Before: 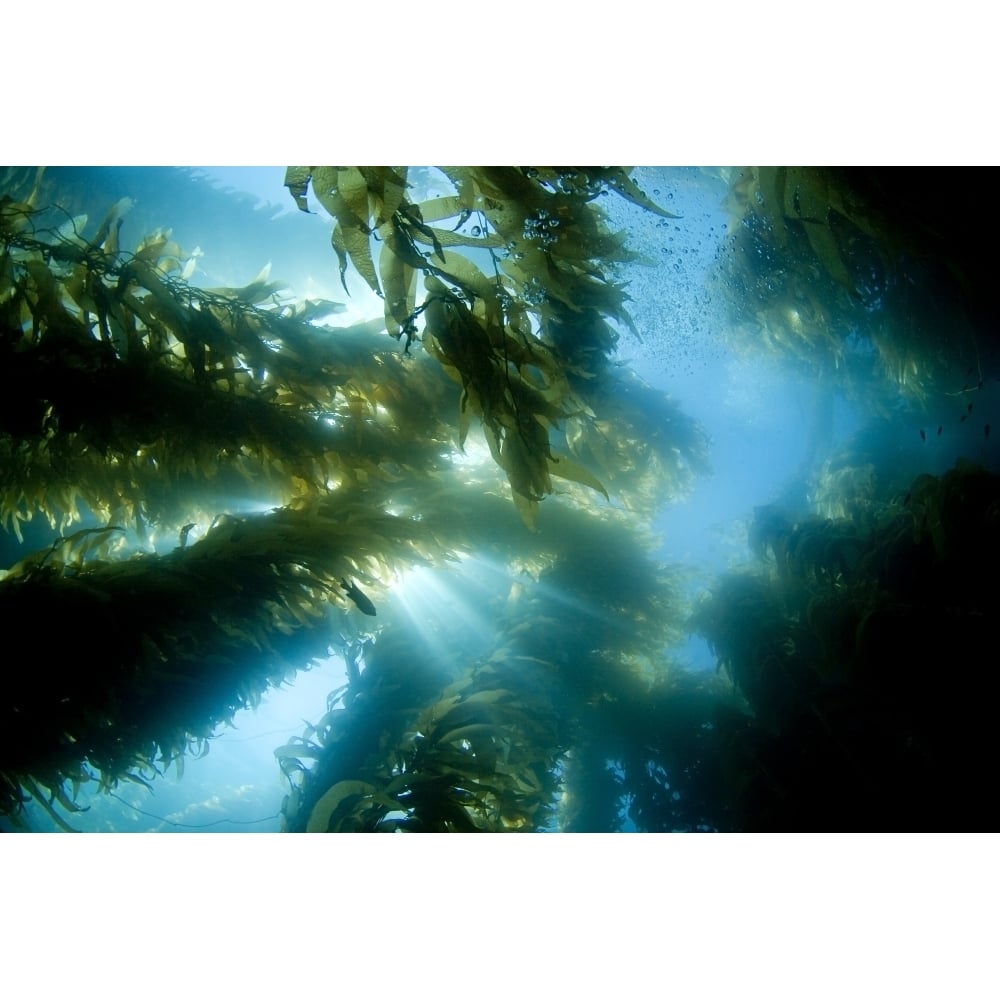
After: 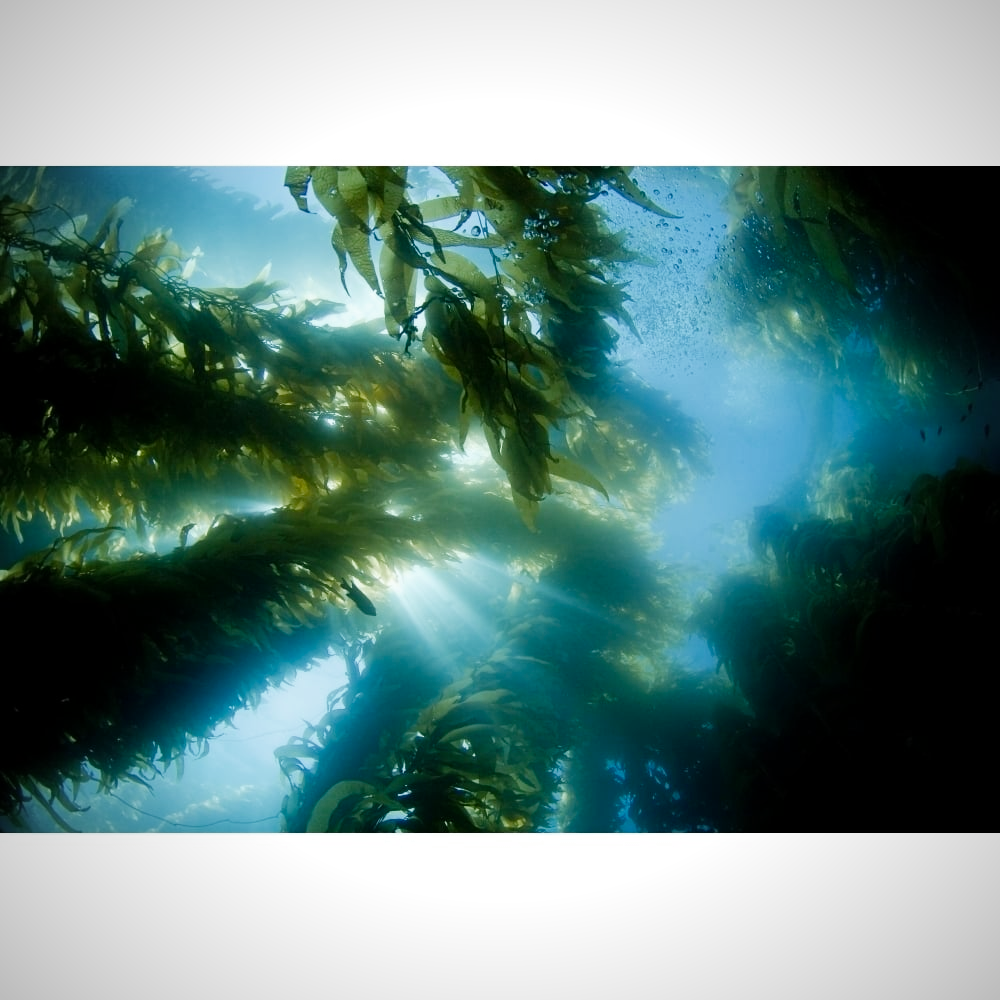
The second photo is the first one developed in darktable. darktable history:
tone curve: curves: ch0 [(0, 0) (0.004, 0.002) (0.02, 0.013) (0.218, 0.218) (0.664, 0.718) (0.832, 0.873) (1, 1)], preserve colors none
color zones: curves: ch0 [(0, 0.425) (0.143, 0.422) (0.286, 0.42) (0.429, 0.419) (0.571, 0.419) (0.714, 0.42) (0.857, 0.422) (1, 0.425)]
vignetting: fall-off radius 60.92%
